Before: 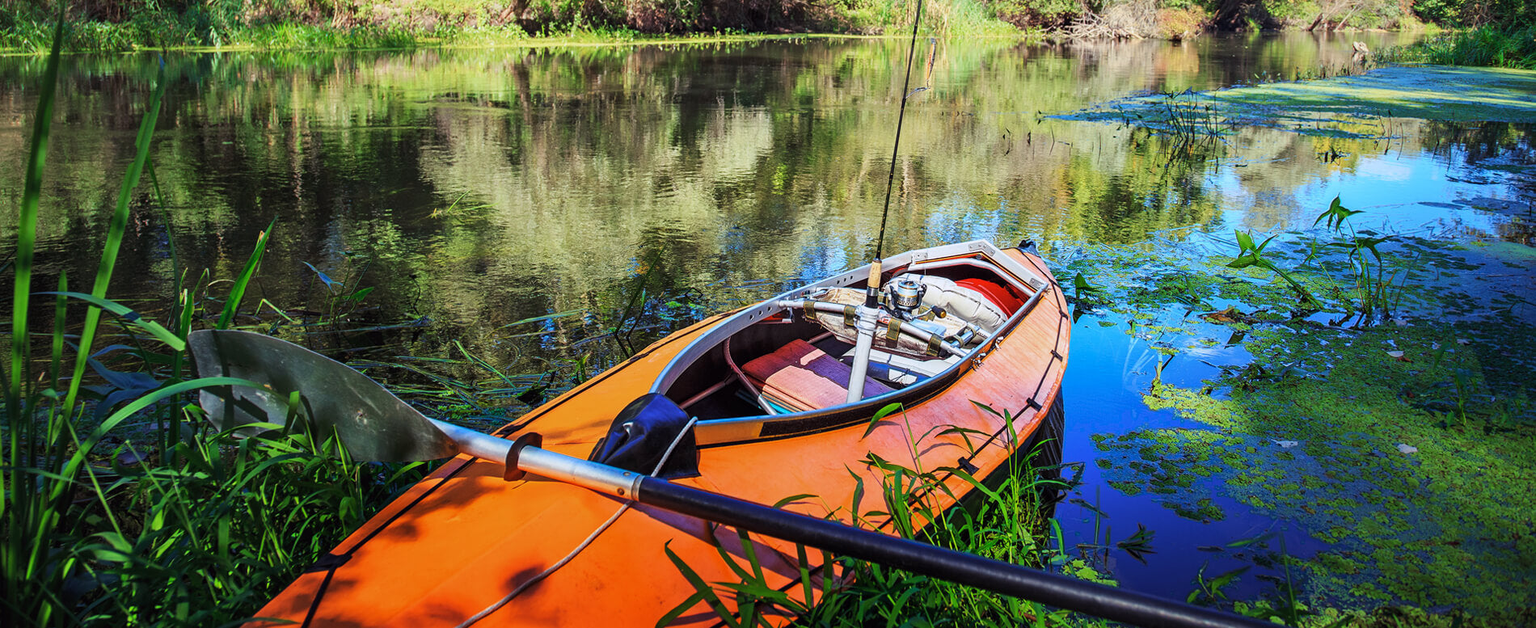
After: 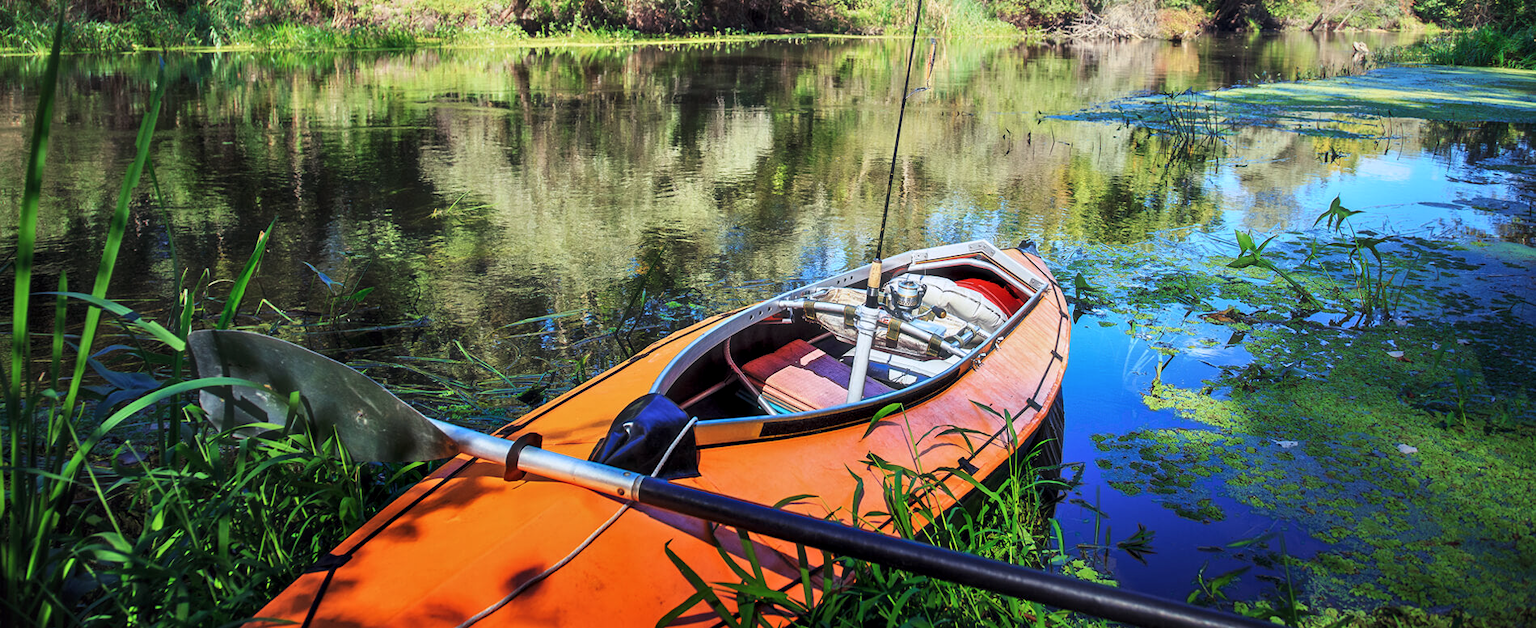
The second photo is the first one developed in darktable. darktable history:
contrast equalizer: y [[0.48, 0.654, 0.731, 0.706, 0.772, 0.382], [0.55 ×6], [0 ×6], [0 ×6], [0 ×6]], mix 0.158
haze removal: strength -0.109, compatibility mode true, adaptive false
